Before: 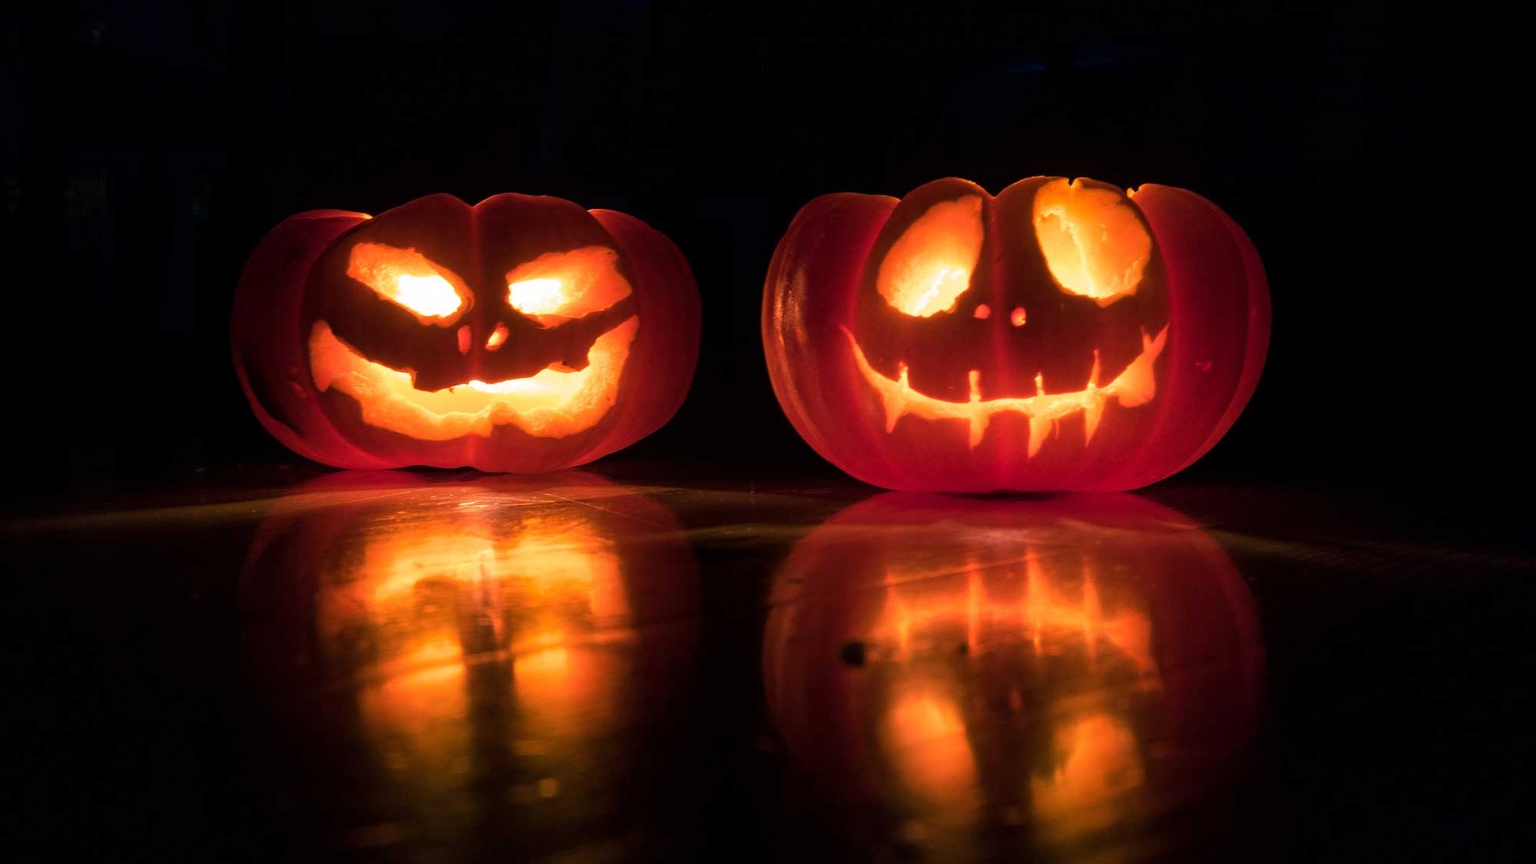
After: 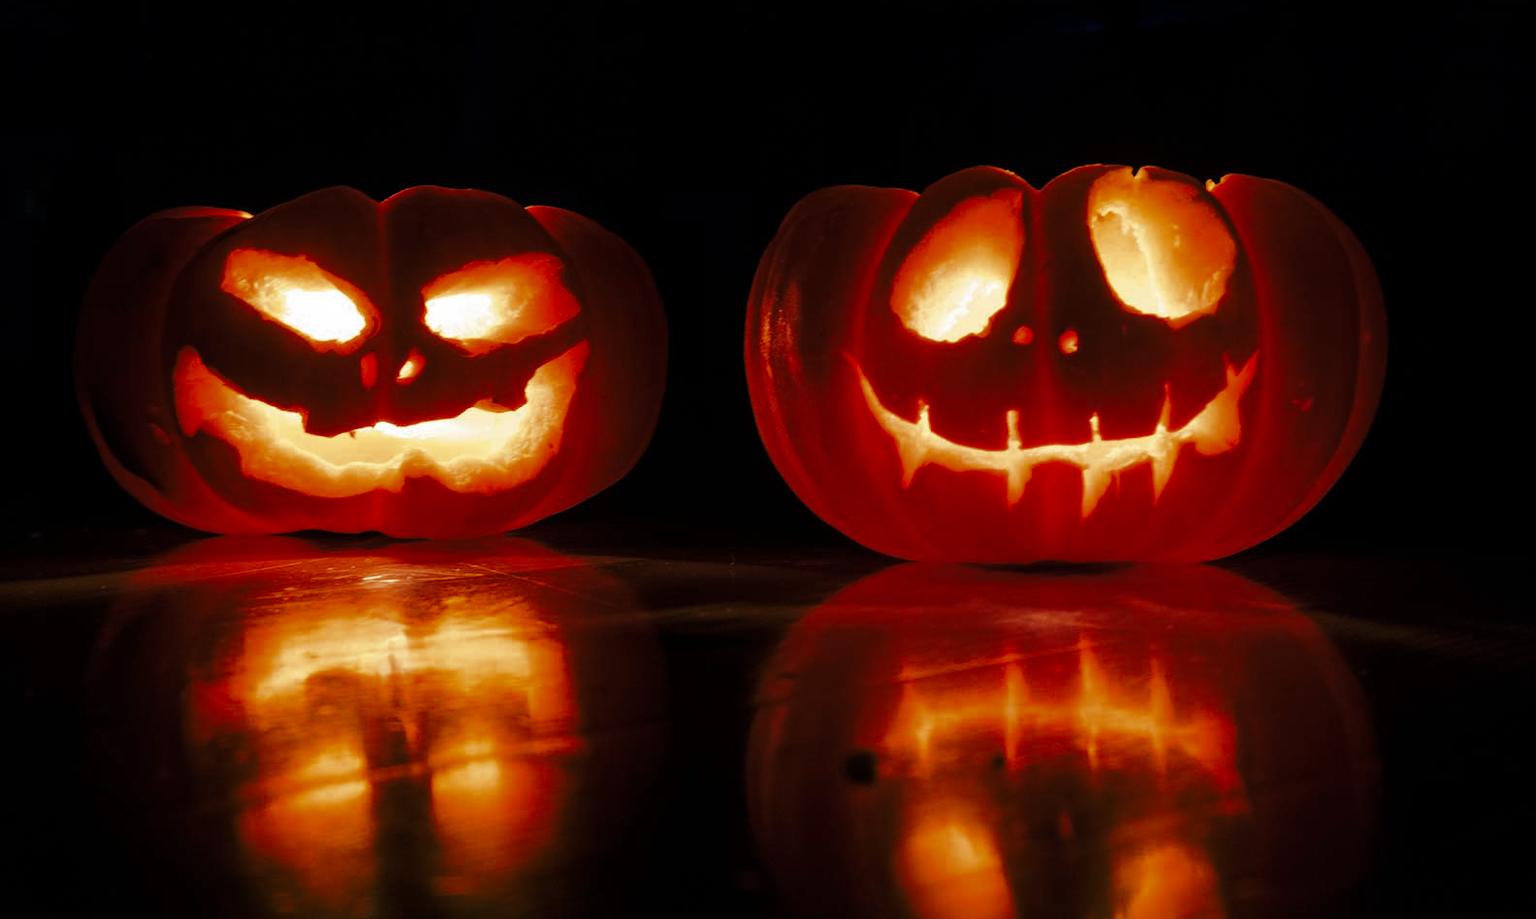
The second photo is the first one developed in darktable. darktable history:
crop: left 11.225%, top 5.381%, right 9.565%, bottom 10.314%
color zones: curves: ch0 [(0, 0.5) (0.125, 0.4) (0.25, 0.5) (0.375, 0.4) (0.5, 0.4) (0.625, 0.35) (0.75, 0.35) (0.875, 0.5)]; ch1 [(0, 0.35) (0.125, 0.45) (0.25, 0.35) (0.375, 0.35) (0.5, 0.35) (0.625, 0.35) (0.75, 0.45) (0.875, 0.35)]; ch2 [(0, 0.6) (0.125, 0.5) (0.25, 0.5) (0.375, 0.6) (0.5, 0.6) (0.625, 0.5) (0.75, 0.5) (0.875, 0.5)]
base curve: curves: ch0 [(0, 0) (0.073, 0.04) (0.157, 0.139) (0.492, 0.492) (0.758, 0.758) (1, 1)], preserve colors none
